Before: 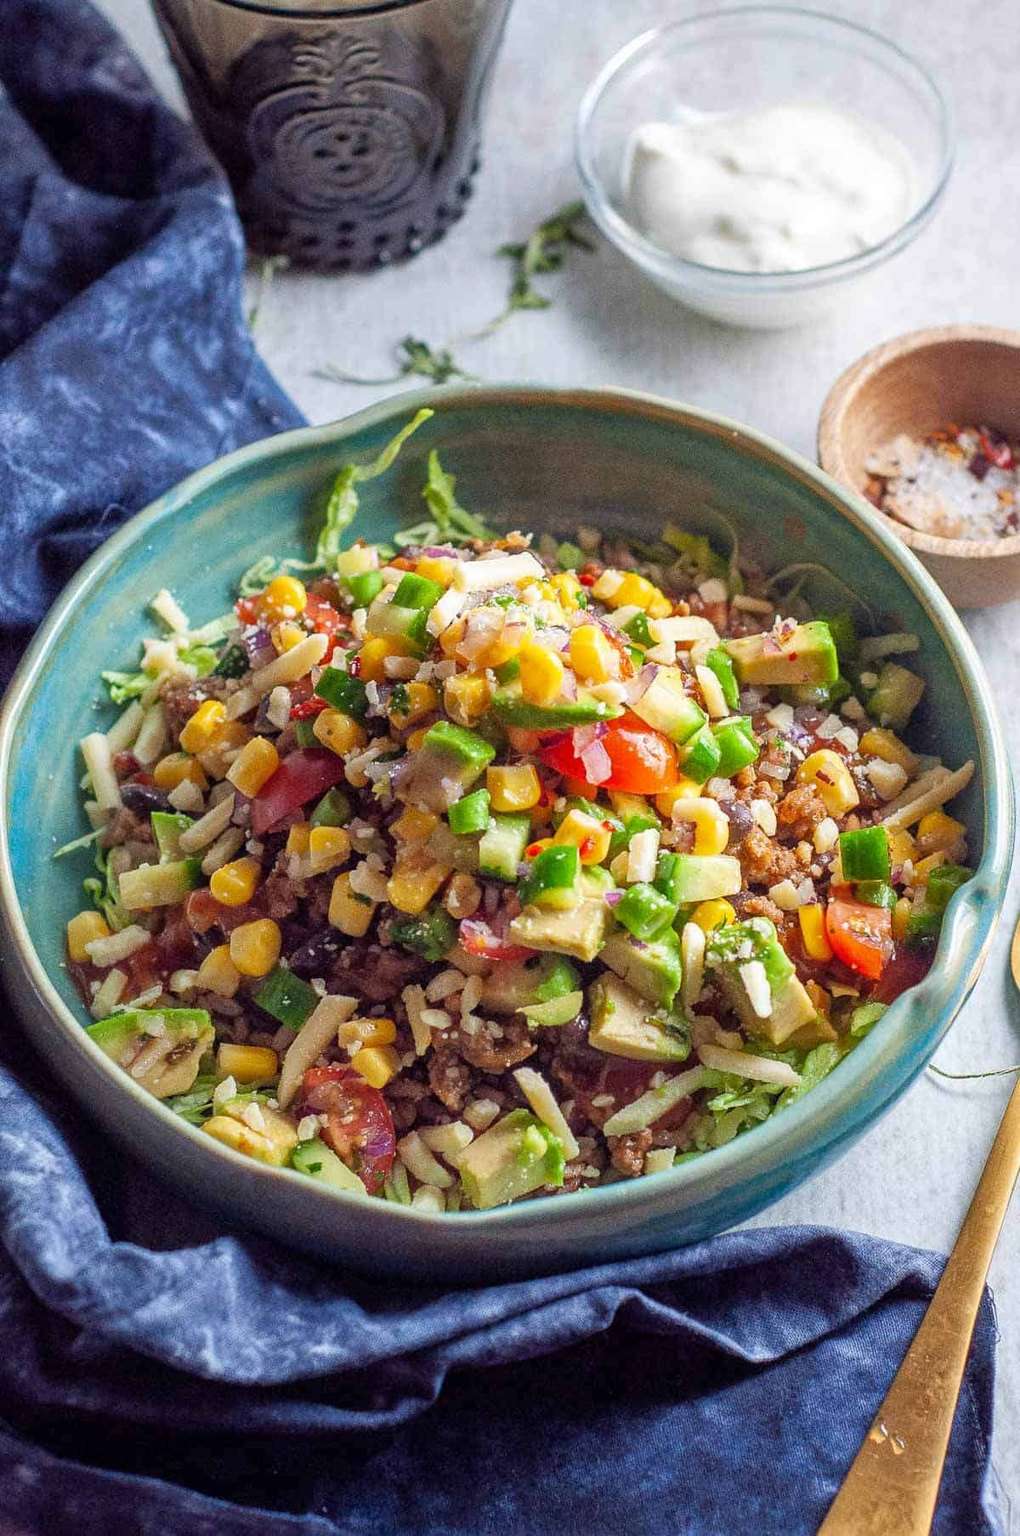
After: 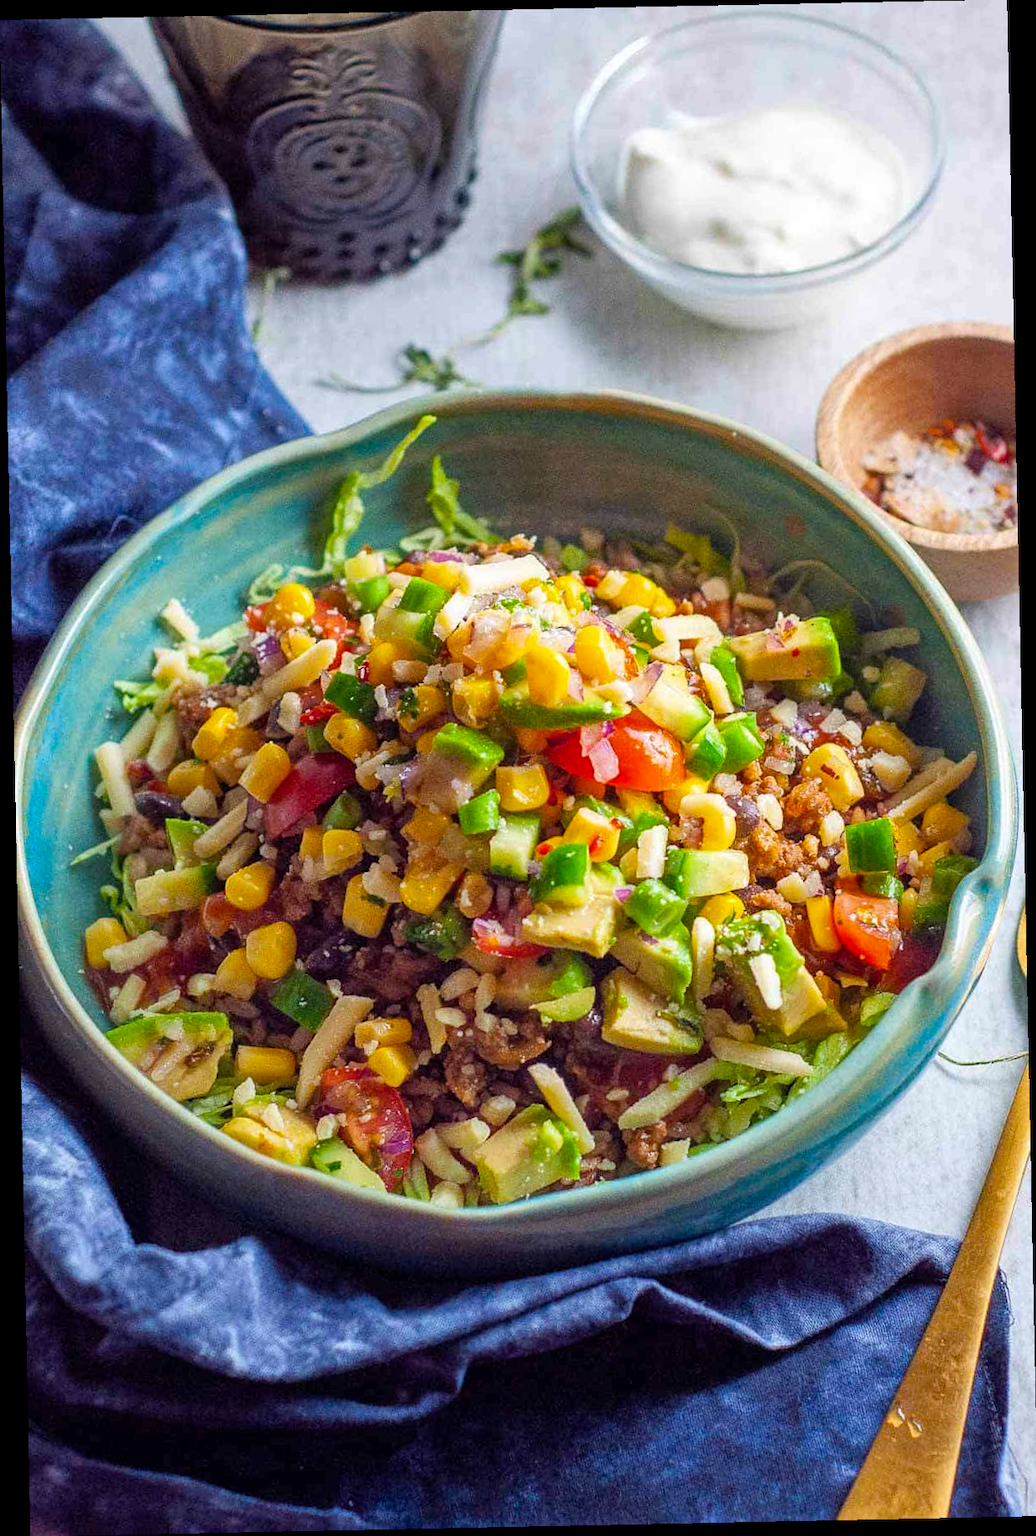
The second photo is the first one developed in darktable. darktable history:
rotate and perspective: rotation -1.17°, automatic cropping off
color balance rgb: perceptual saturation grading › global saturation 20%, global vibrance 20%
